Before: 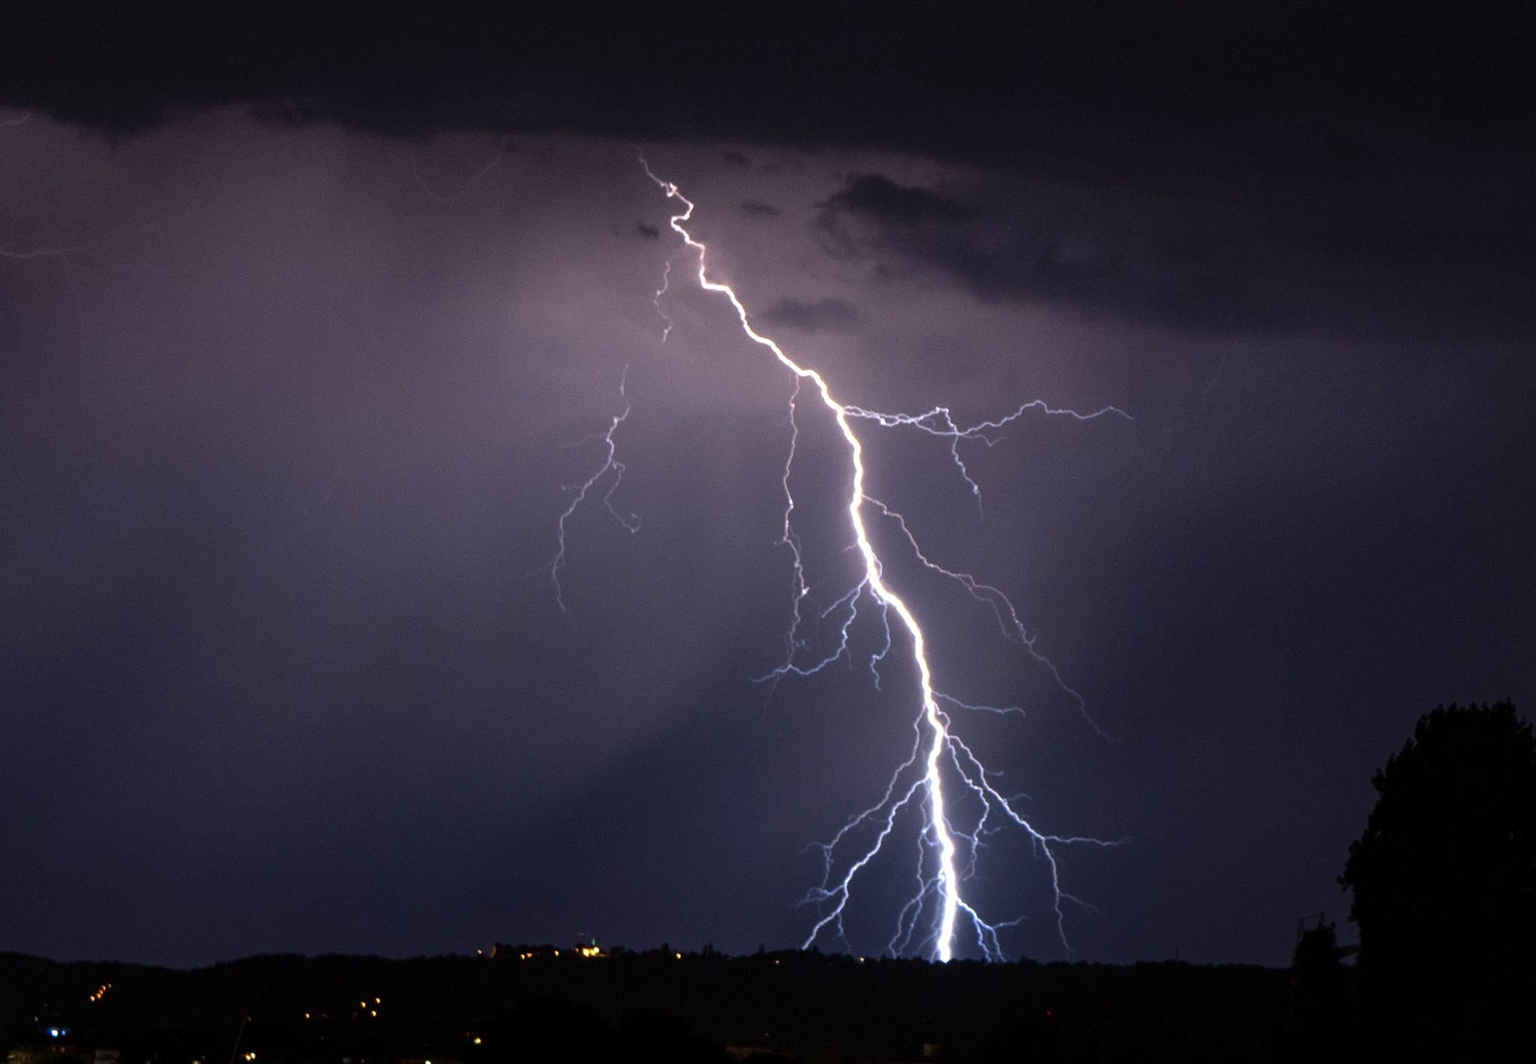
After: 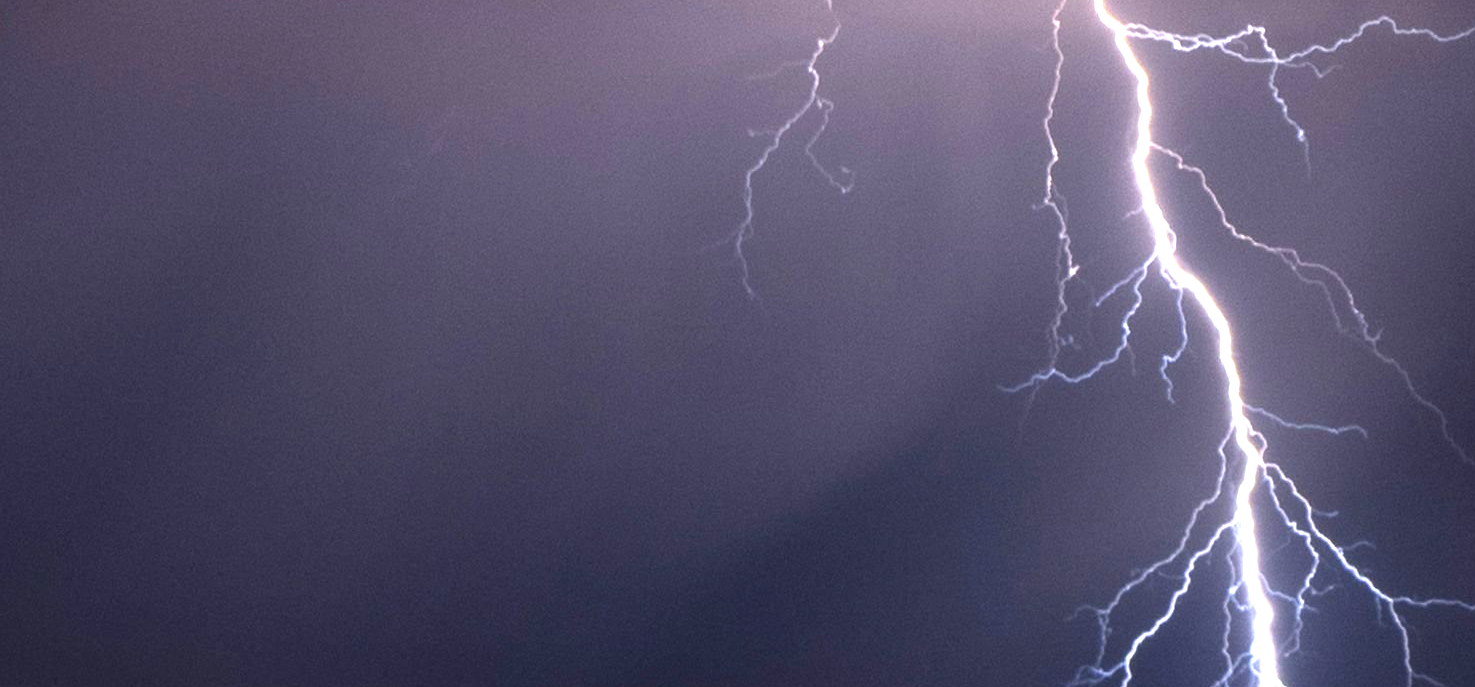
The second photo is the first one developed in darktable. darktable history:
crop: top 36.498%, right 27.964%, bottom 14.995%
exposure: black level correction 0, exposure 0.953 EV, compensate exposure bias true, compensate highlight preservation false
